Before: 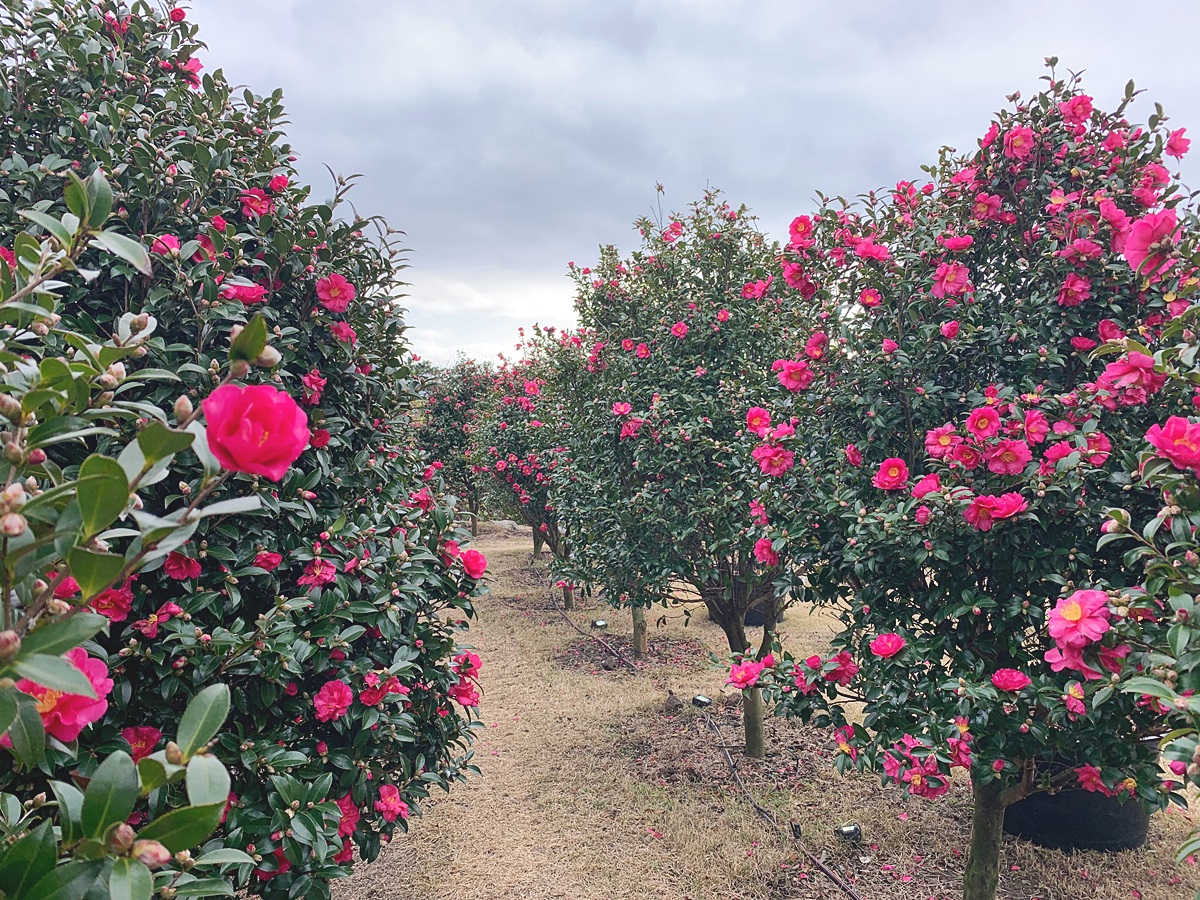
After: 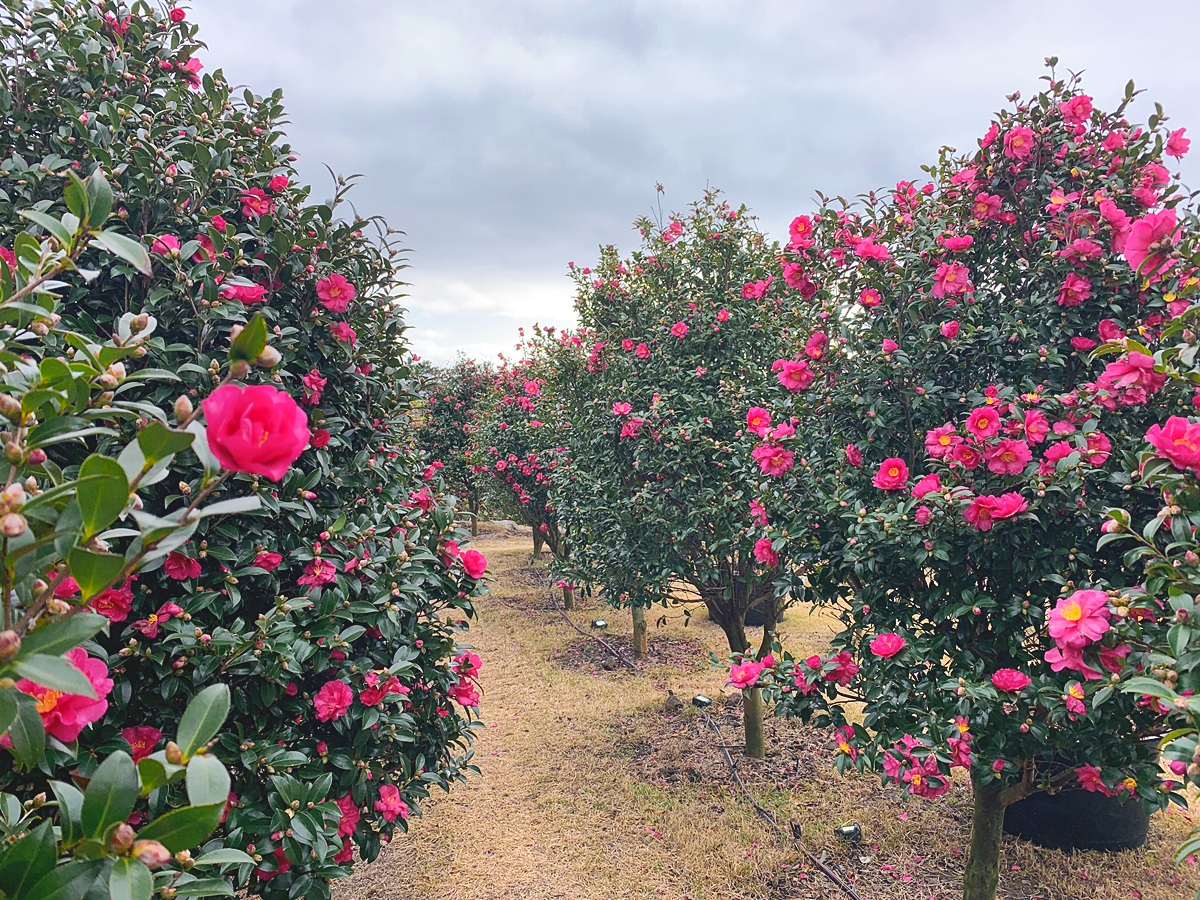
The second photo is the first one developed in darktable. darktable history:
color zones: curves: ch0 [(0.224, 0.526) (0.75, 0.5)]; ch1 [(0.055, 0.526) (0.224, 0.761) (0.377, 0.526) (0.75, 0.5)], mix 31.05%
